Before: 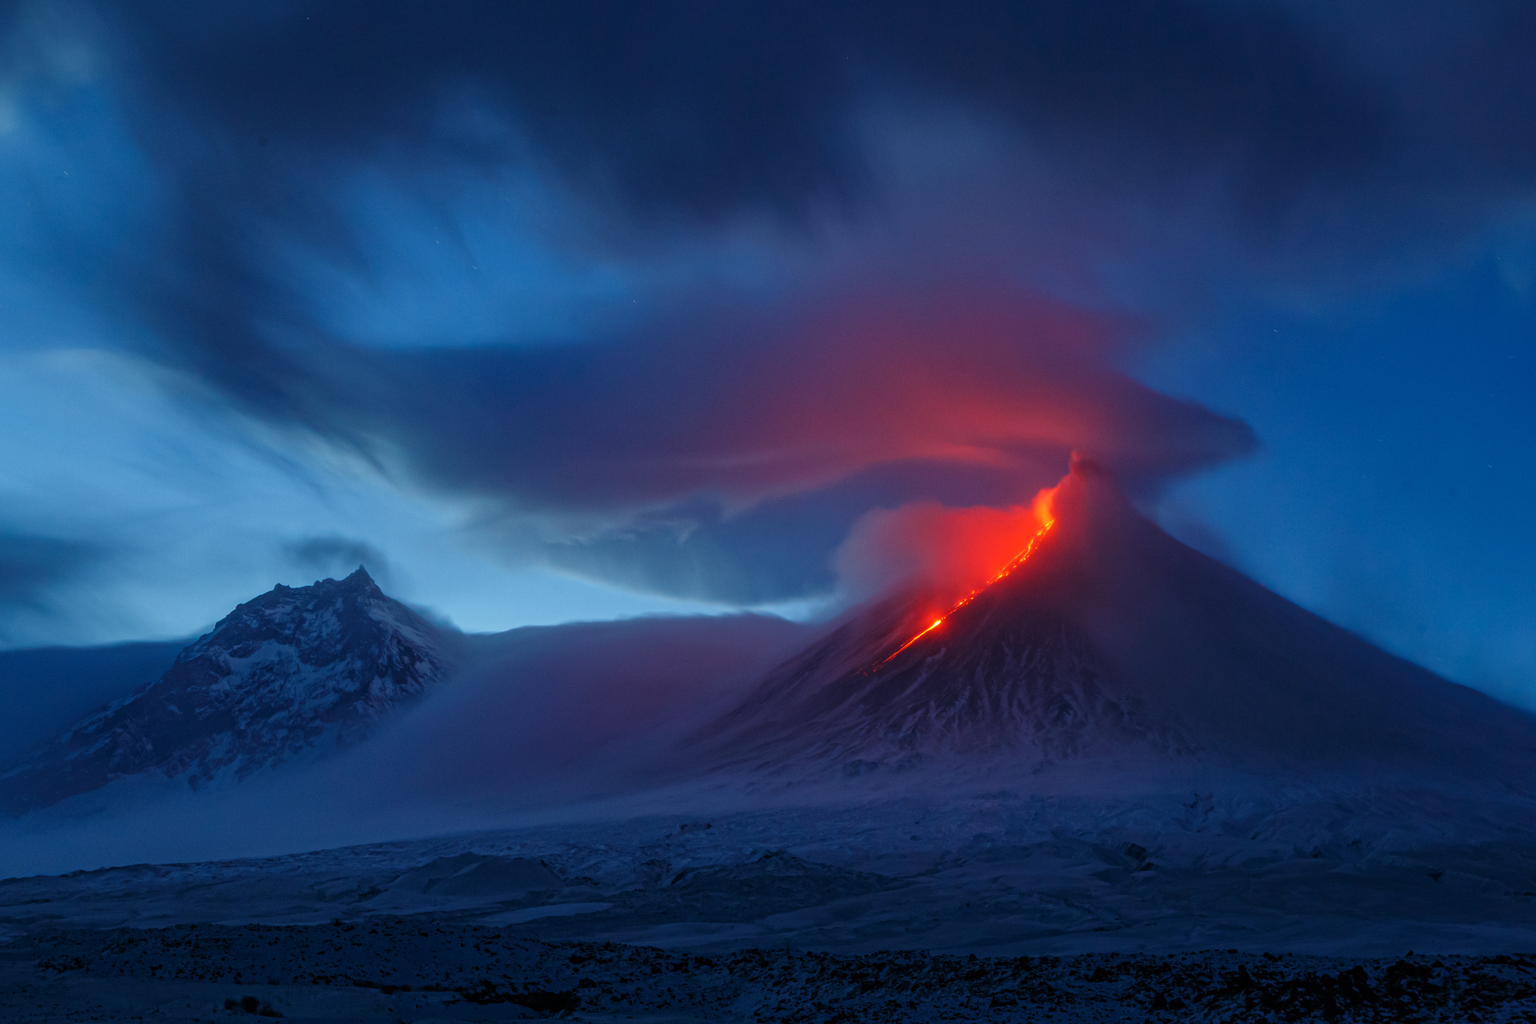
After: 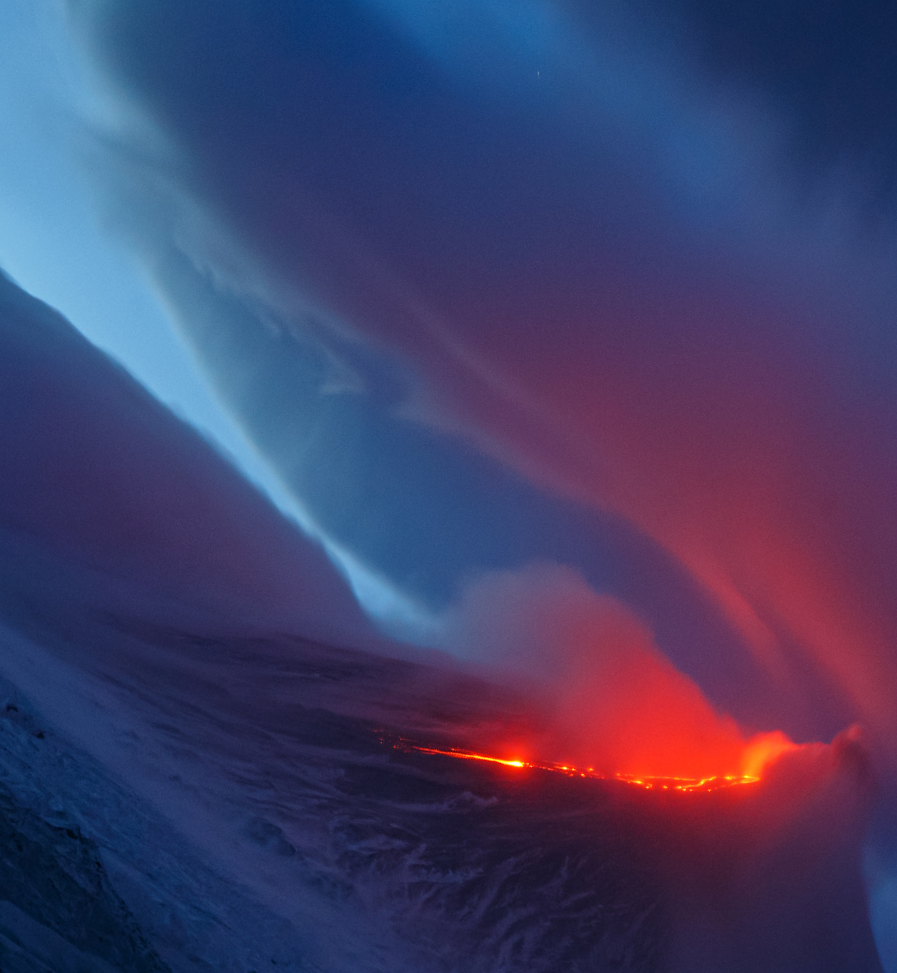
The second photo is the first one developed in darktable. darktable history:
crop and rotate: angle -45.05°, top 16.594%, right 0.855%, bottom 11.743%
